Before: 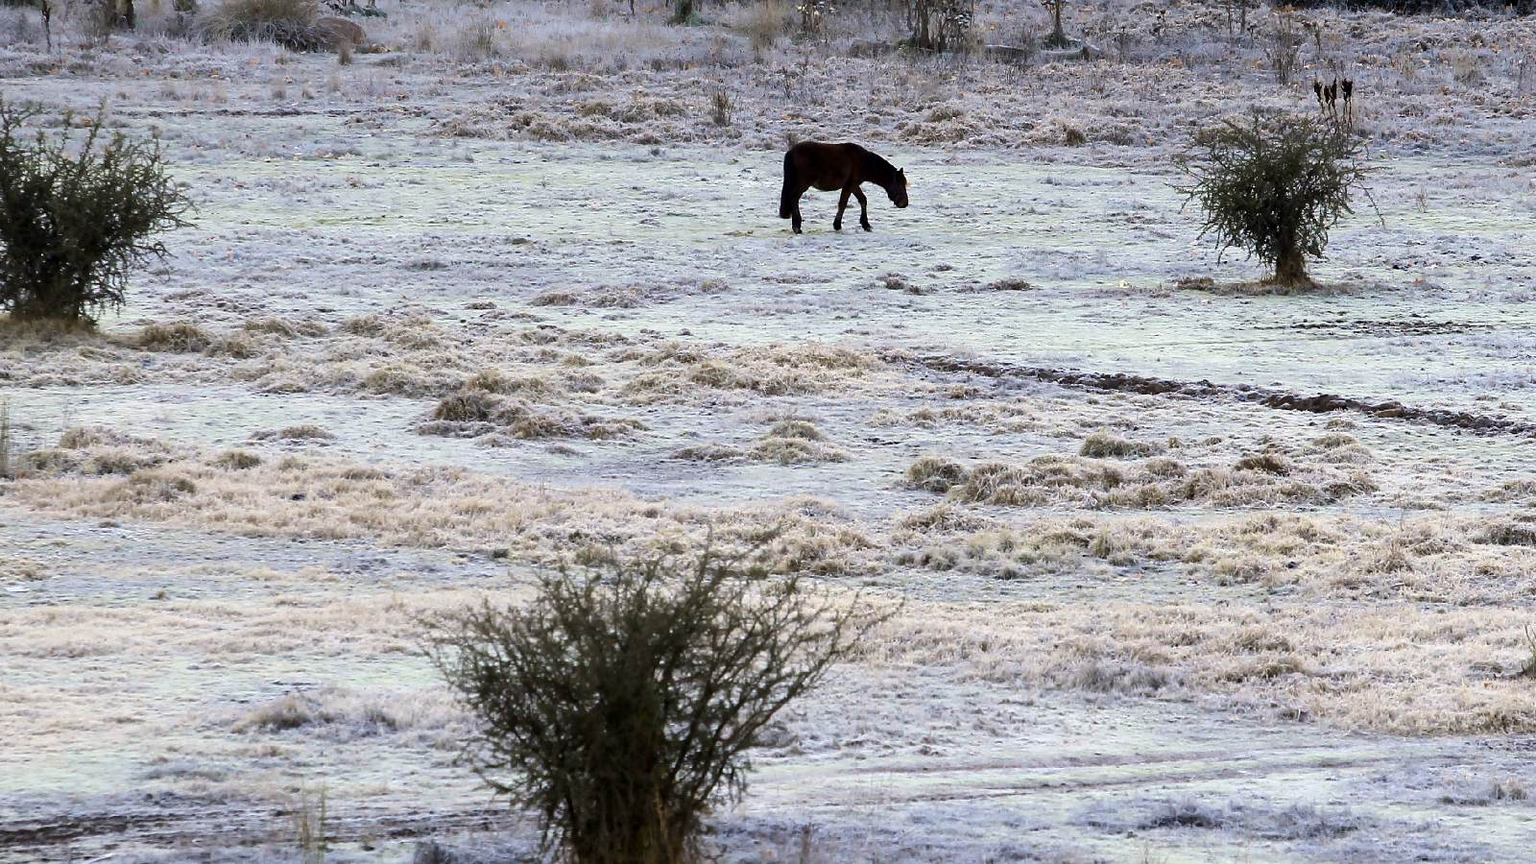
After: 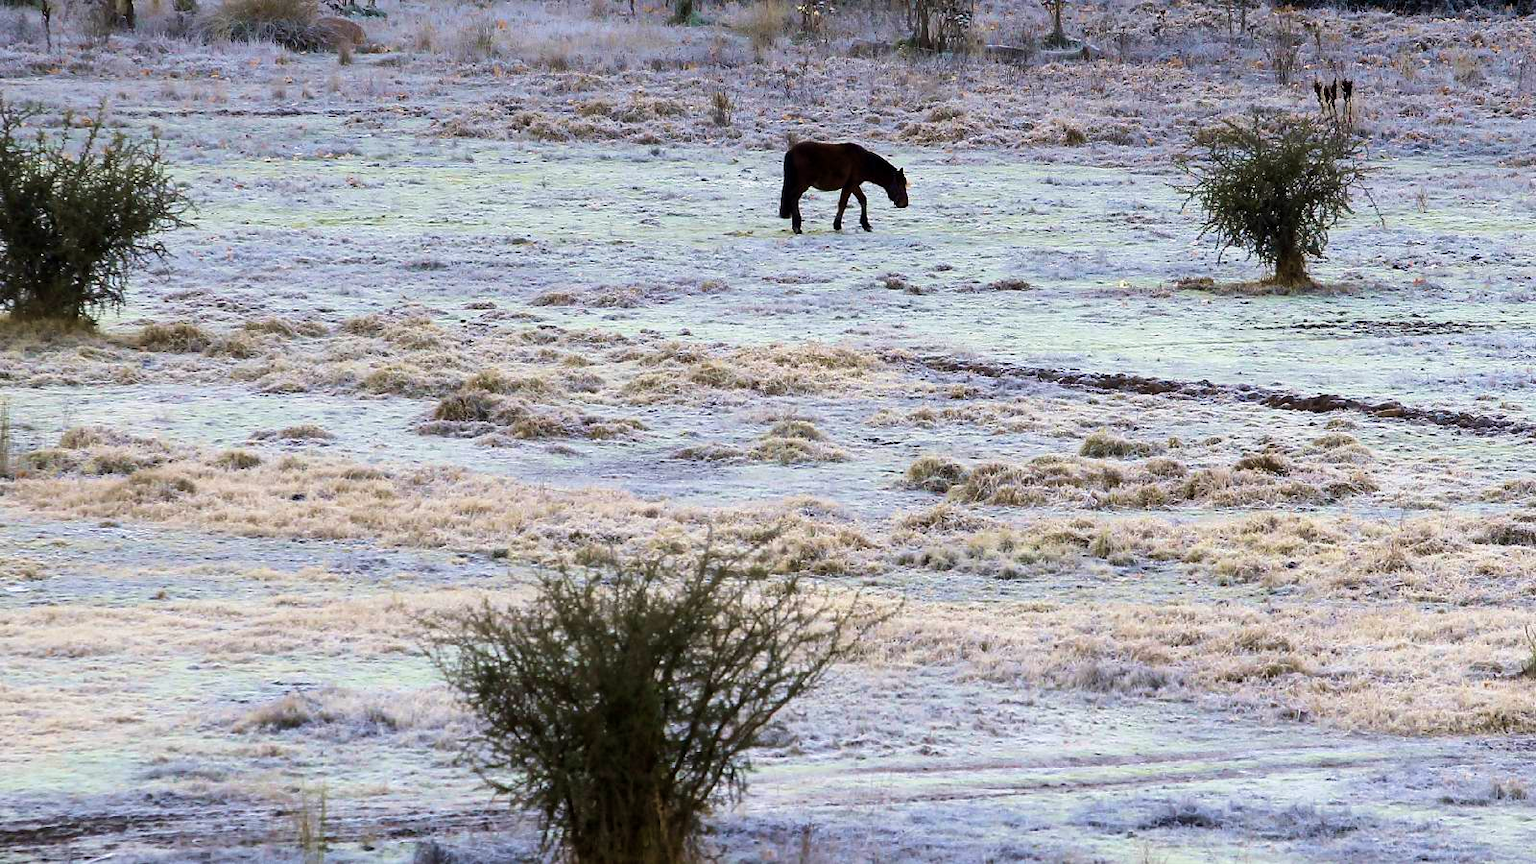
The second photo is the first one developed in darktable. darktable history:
velvia: strength 44.7%
